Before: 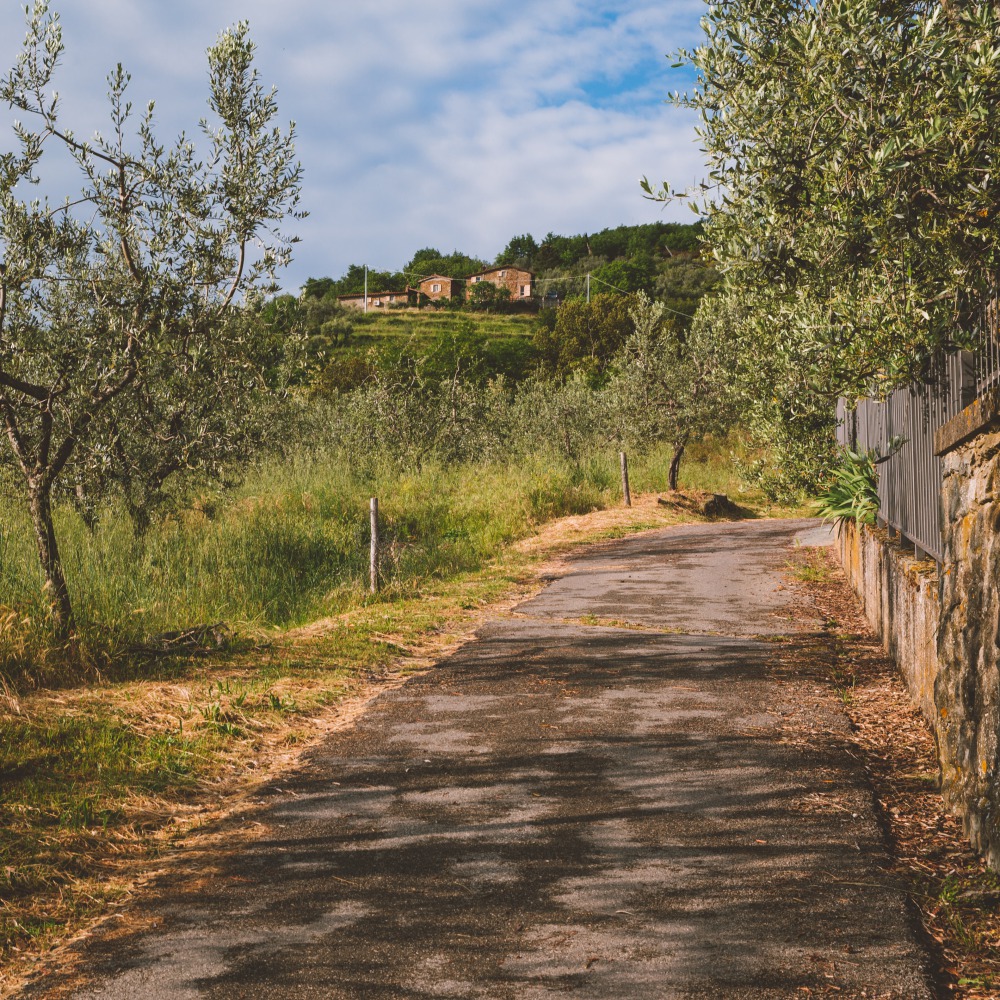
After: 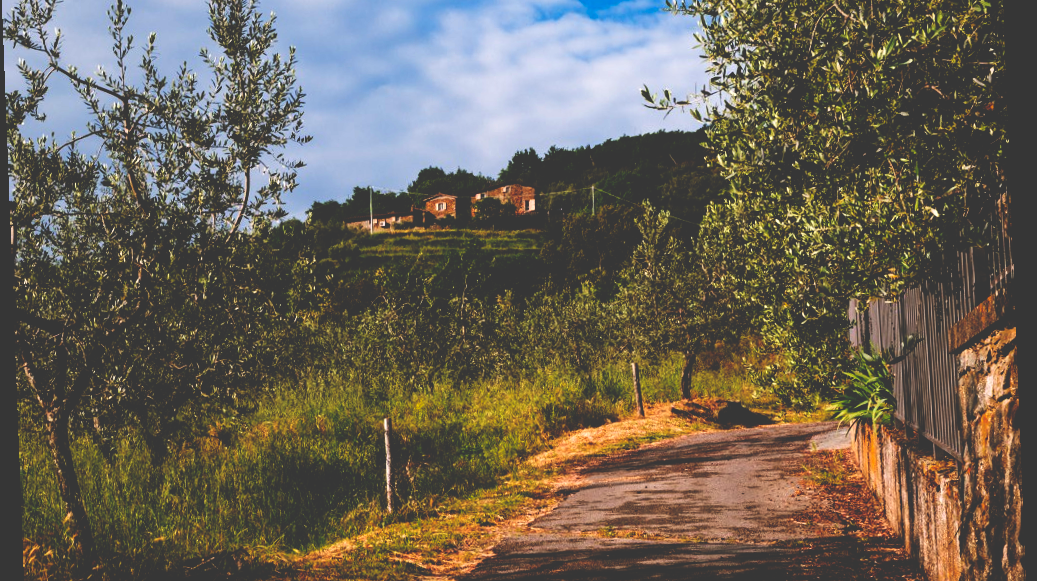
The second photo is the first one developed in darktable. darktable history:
crop and rotate: top 10.605%, bottom 33.274%
base curve: curves: ch0 [(0, 0.036) (0.083, 0.04) (0.804, 1)], preserve colors none
rotate and perspective: rotation -2.22°, lens shift (horizontal) -0.022, automatic cropping off
